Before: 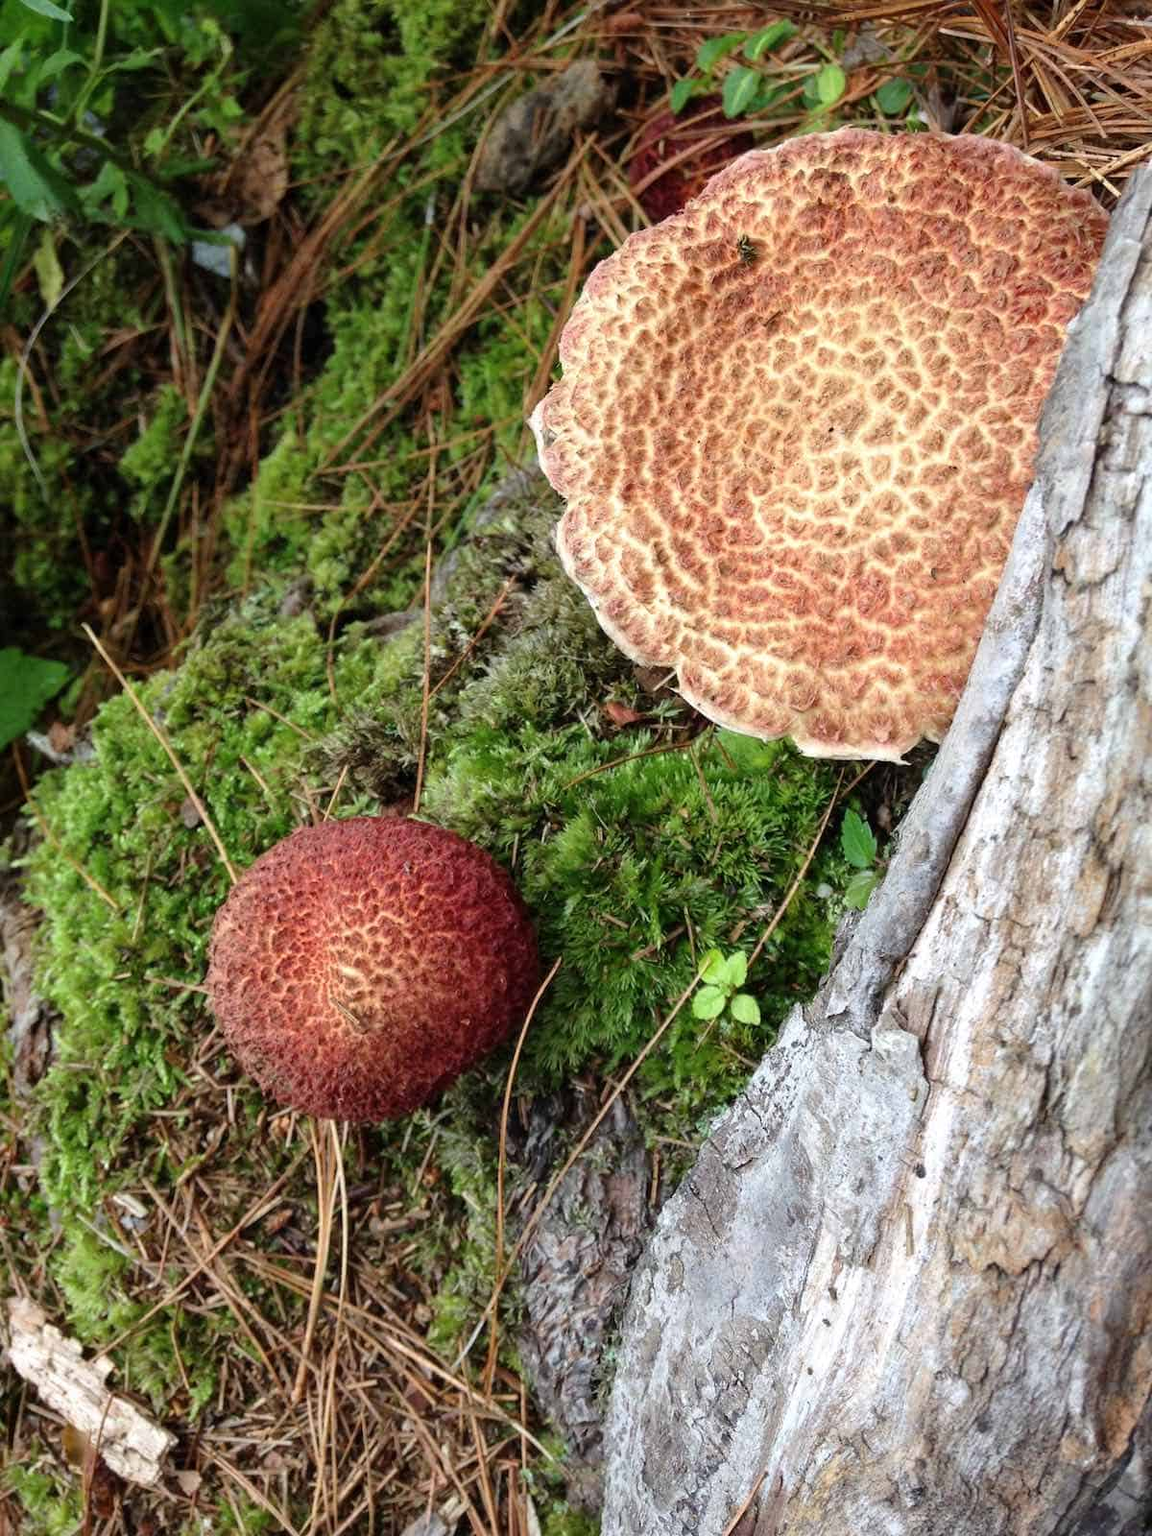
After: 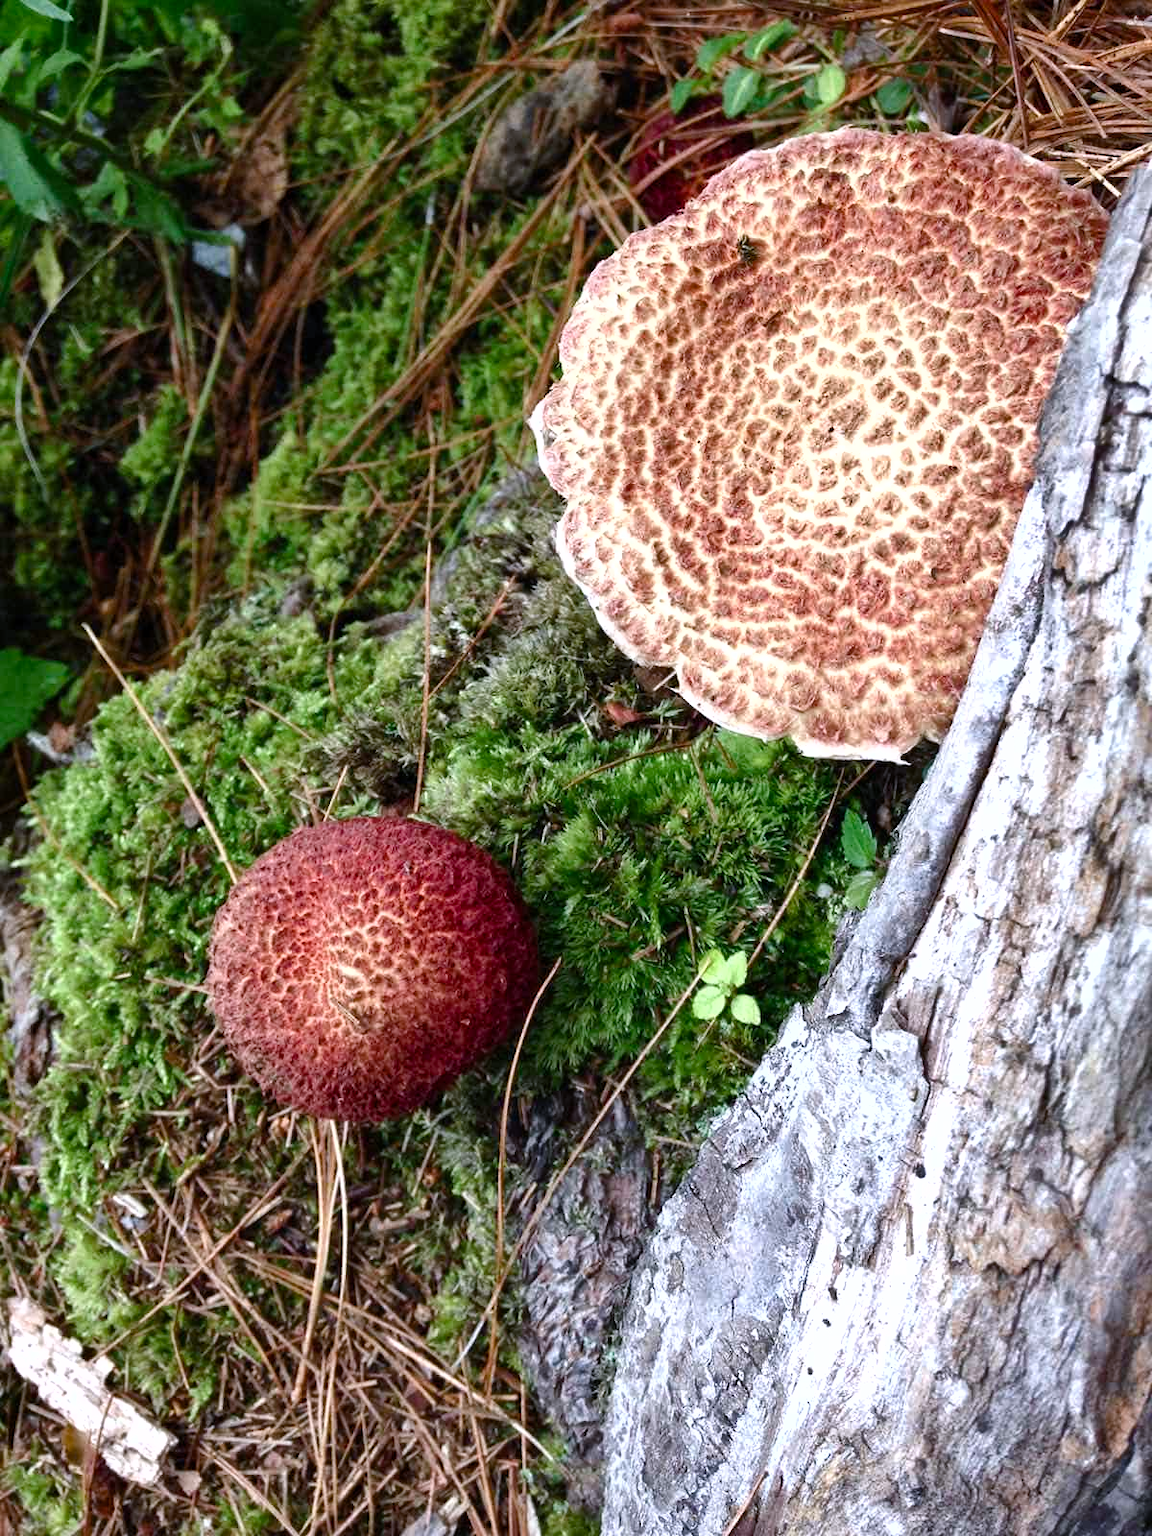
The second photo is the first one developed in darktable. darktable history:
color calibration: gray › normalize channels true, illuminant as shot in camera, x 0.37, y 0.382, temperature 4315.03 K, gamut compression 0.005
shadows and highlights: shadows 23.1, highlights -48.68, highlights color adjustment 53.26%, soften with gaussian
color balance rgb: highlights gain › chroma 1.353%, highlights gain › hue 56.97°, perceptual saturation grading › global saturation 20%, perceptual saturation grading › highlights -50.415%, perceptual saturation grading › shadows 30.796%, perceptual brilliance grading › highlights 12.809%, perceptual brilliance grading › mid-tones 7.761%, perceptual brilliance grading › shadows -17.591%, global vibrance 5.749%
